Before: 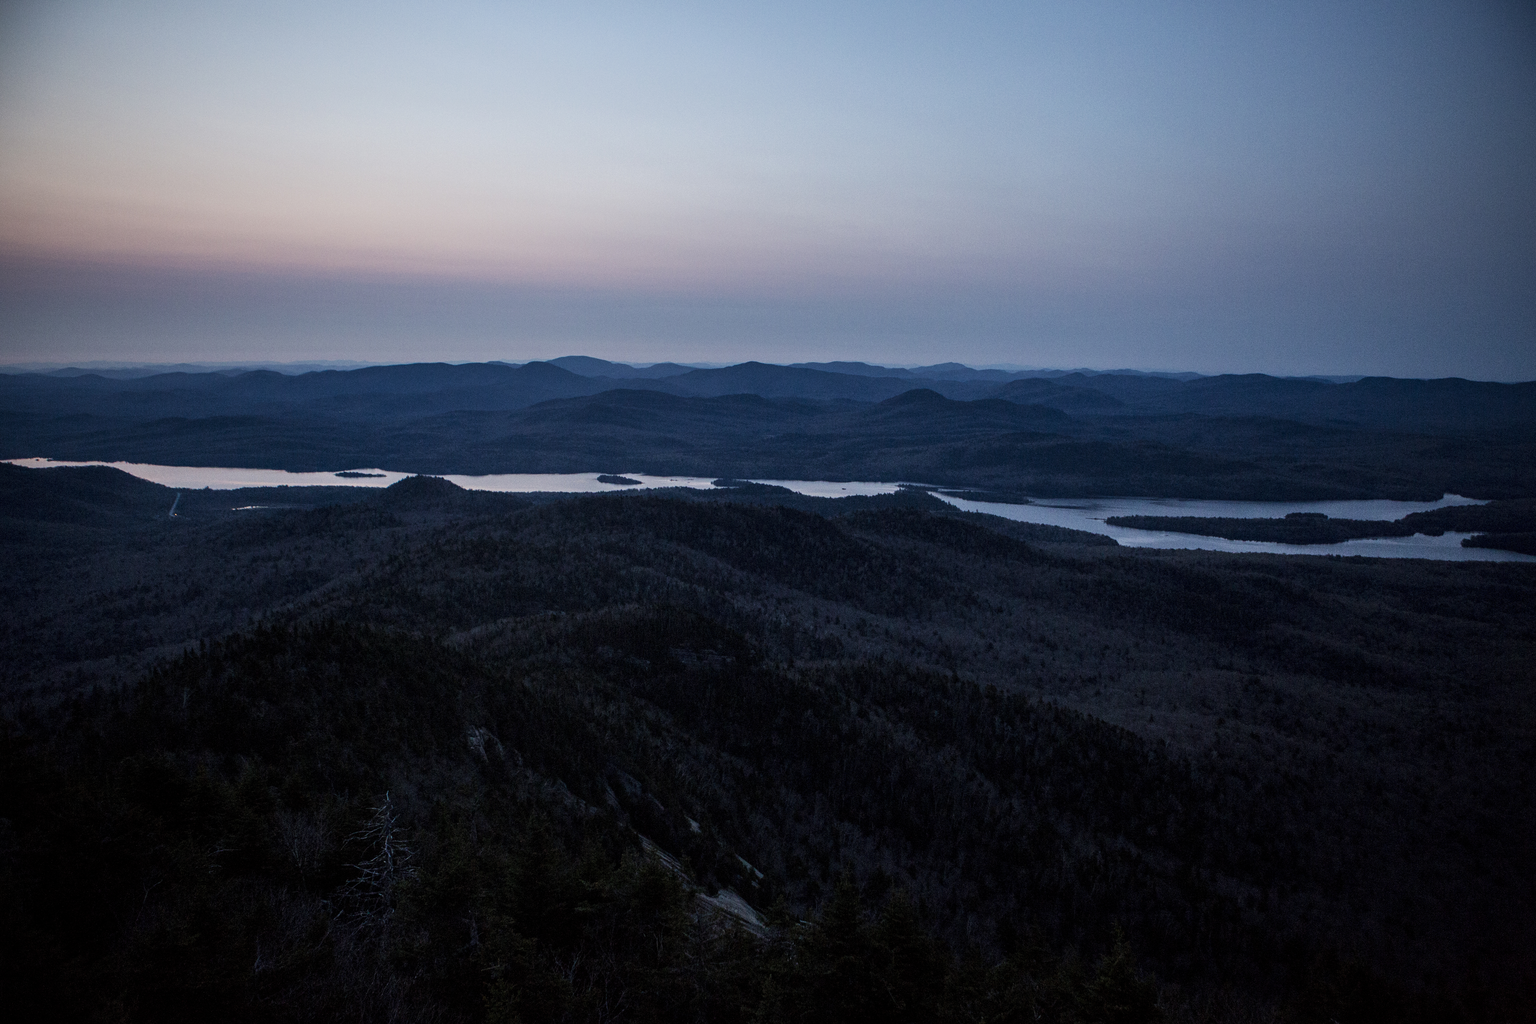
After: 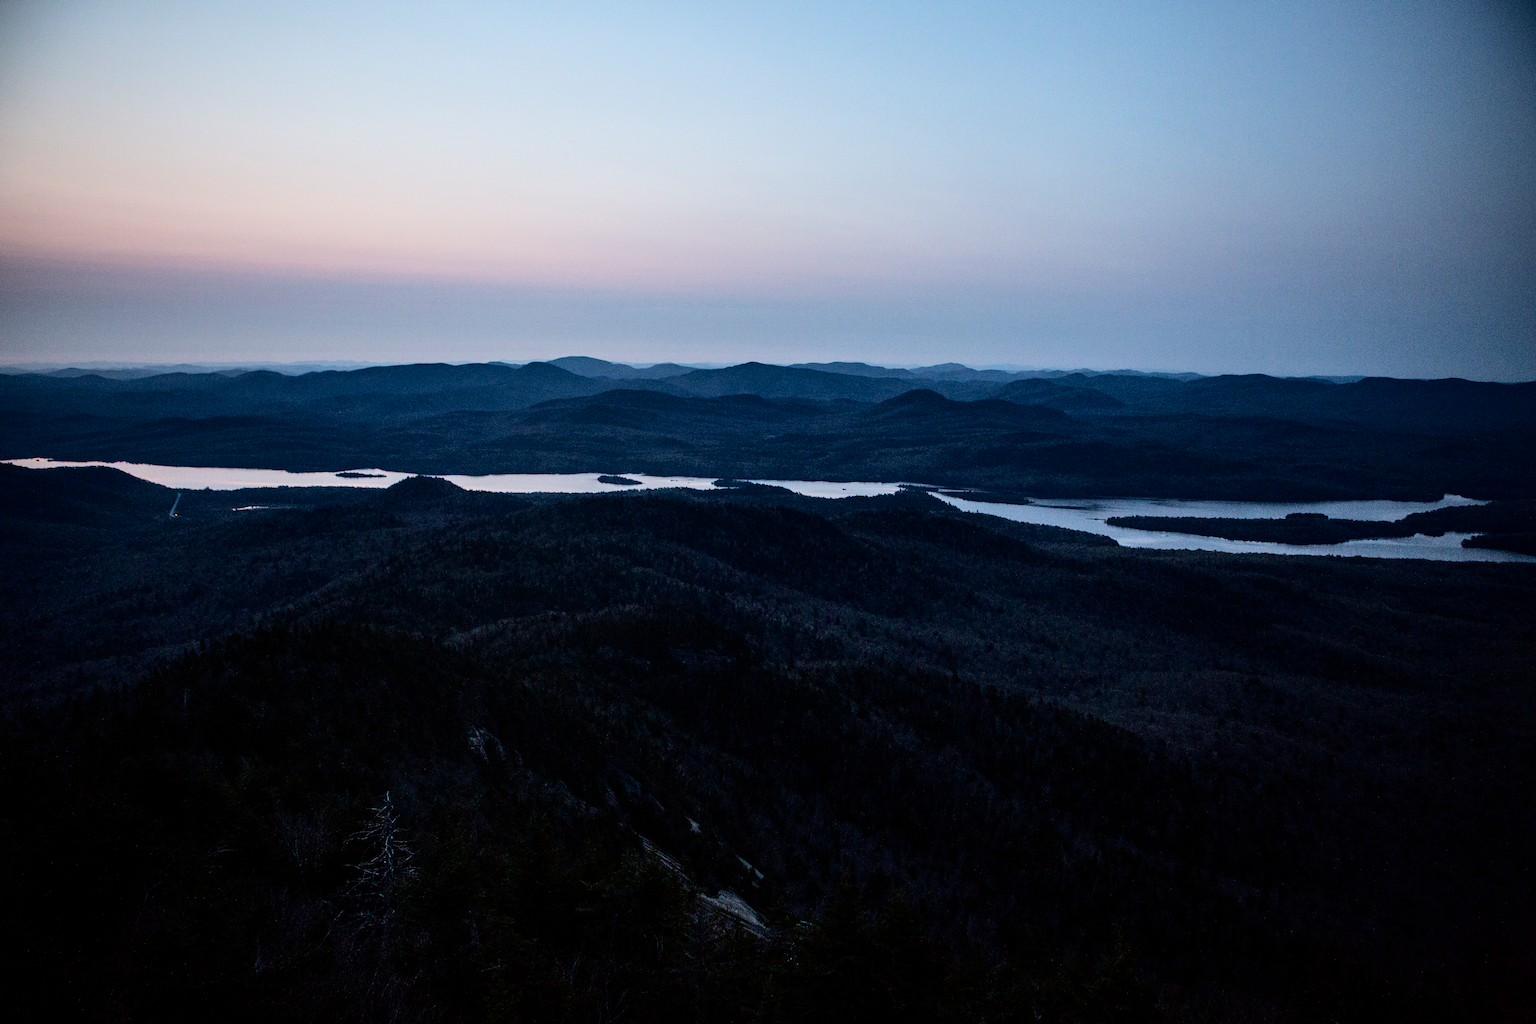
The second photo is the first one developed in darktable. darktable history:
tone curve: curves: ch0 [(0, 0) (0.003, 0.002) (0.011, 0.007) (0.025, 0.014) (0.044, 0.023) (0.069, 0.033) (0.1, 0.052) (0.136, 0.081) (0.177, 0.134) (0.224, 0.205) (0.277, 0.296) (0.335, 0.401) (0.399, 0.501) (0.468, 0.589) (0.543, 0.658) (0.623, 0.738) (0.709, 0.804) (0.801, 0.871) (0.898, 0.93) (1, 1)], color space Lab, independent channels, preserve colors none
